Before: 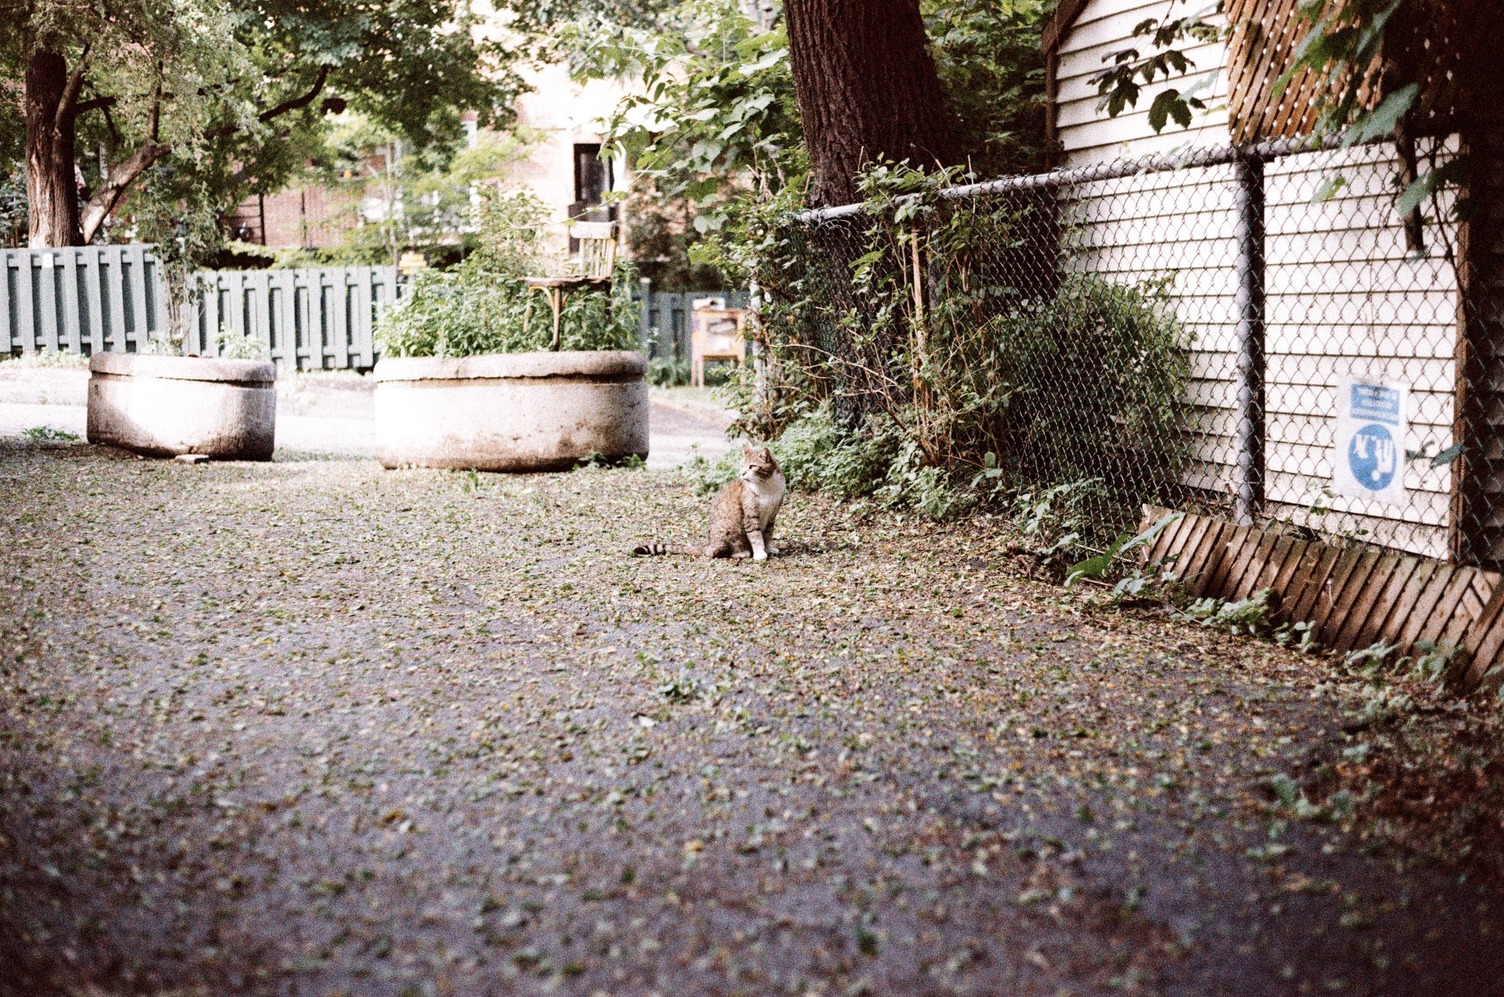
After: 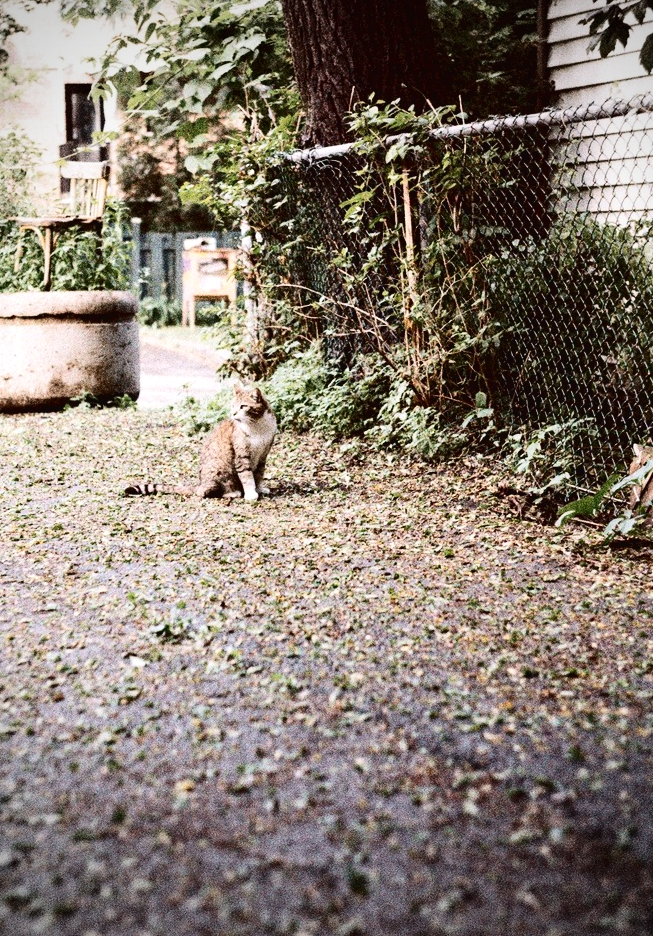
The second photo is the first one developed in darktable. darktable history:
color balance rgb: power › hue 75.02°, perceptual saturation grading › global saturation 0.657%, perceptual brilliance grading › highlights 7.76%, perceptual brilliance grading › mid-tones 3.694%, perceptual brilliance grading › shadows 2.21%, global vibrance 10.201%, saturation formula JzAzBz (2021)
vignetting: fall-off start 71.67%, unbound false
tone curve: curves: ch0 [(0, 0) (0.003, 0.025) (0.011, 0.025) (0.025, 0.025) (0.044, 0.026) (0.069, 0.033) (0.1, 0.053) (0.136, 0.078) (0.177, 0.108) (0.224, 0.153) (0.277, 0.213) (0.335, 0.286) (0.399, 0.372) (0.468, 0.467) (0.543, 0.565) (0.623, 0.675) (0.709, 0.775) (0.801, 0.863) (0.898, 0.936) (1, 1)], color space Lab, independent channels, preserve colors none
crop: left 33.852%, top 6.081%, right 22.717%
